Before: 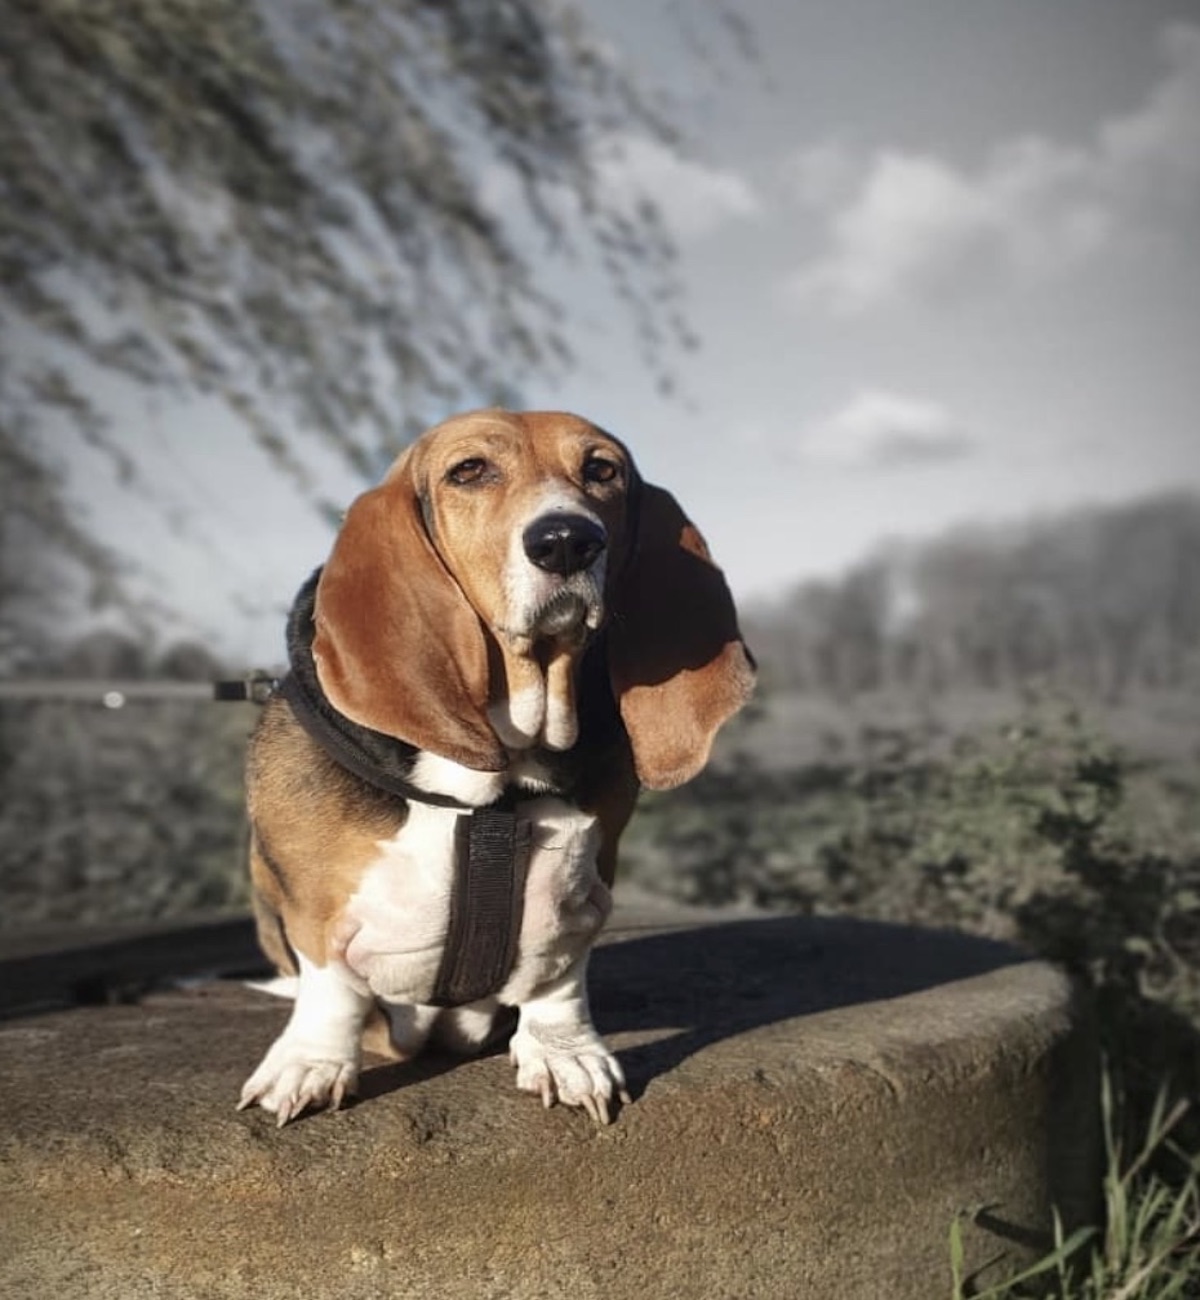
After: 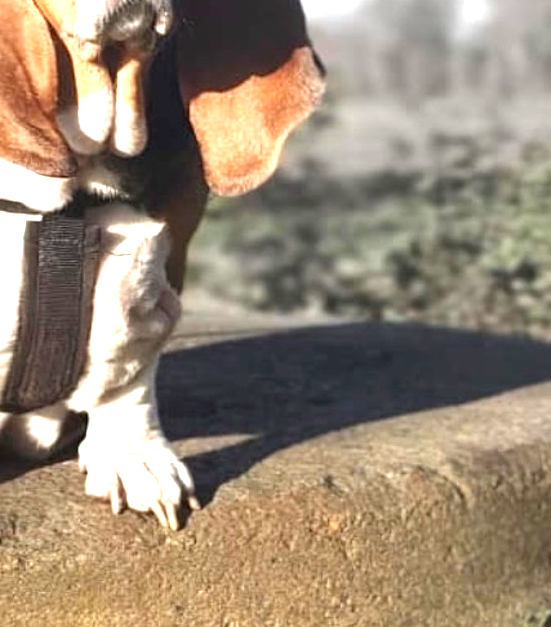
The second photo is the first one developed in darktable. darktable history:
crop: left 35.939%, top 45.713%, right 18.103%, bottom 6.031%
exposure: black level correction 0, exposure 1.355 EV, compensate exposure bias true, compensate highlight preservation false
